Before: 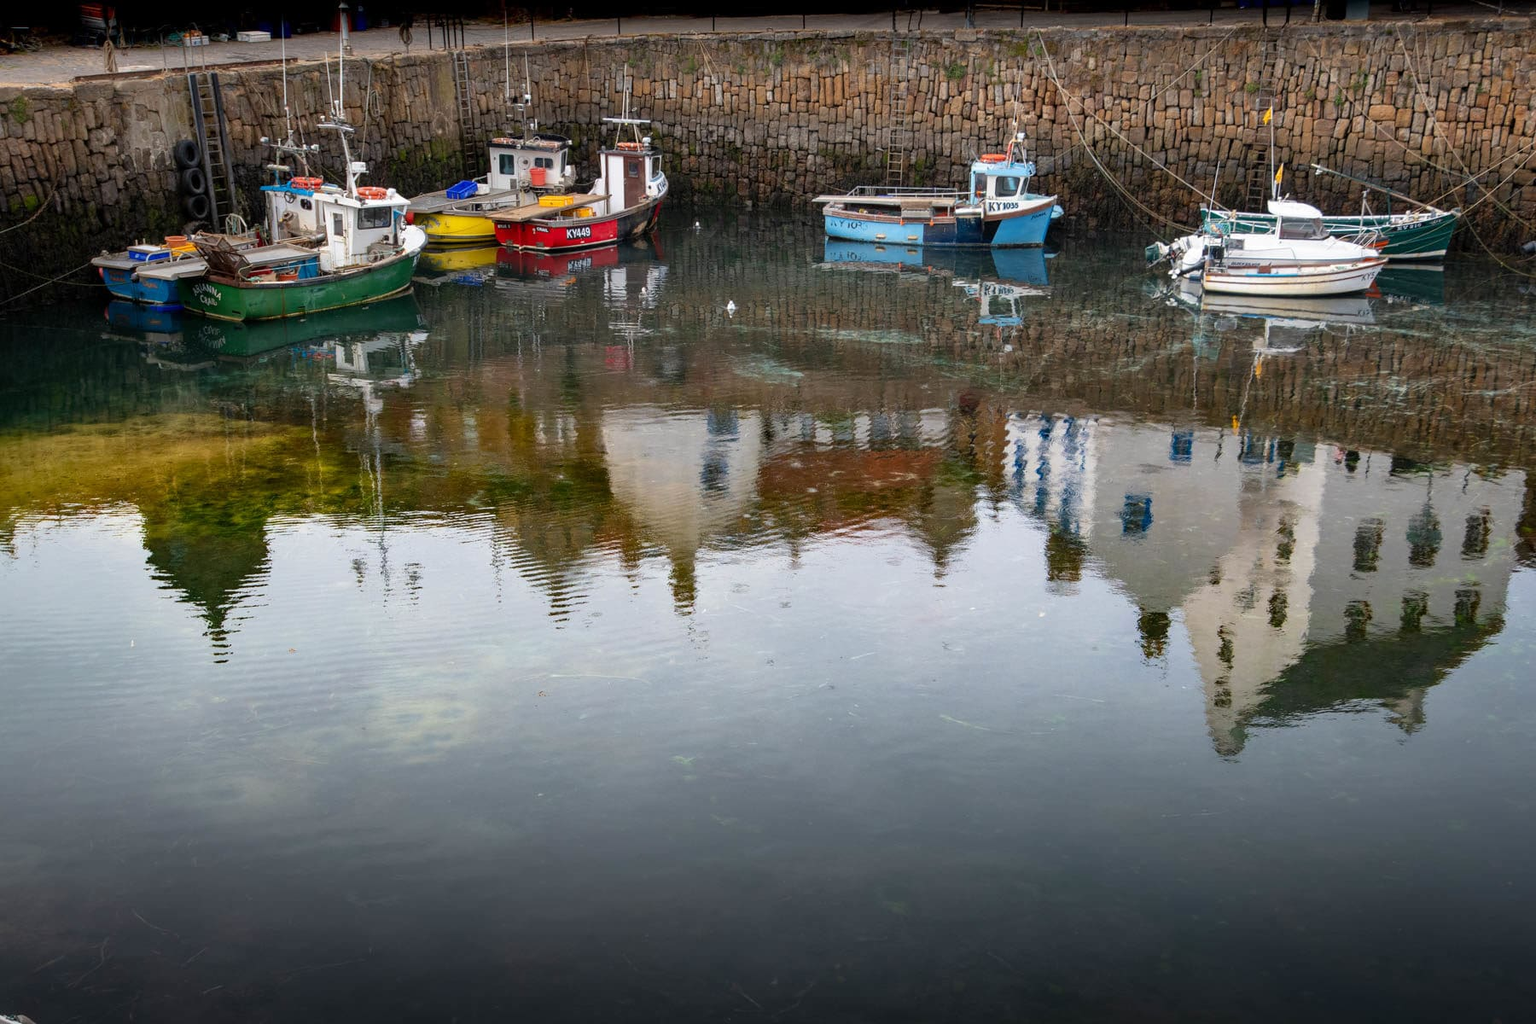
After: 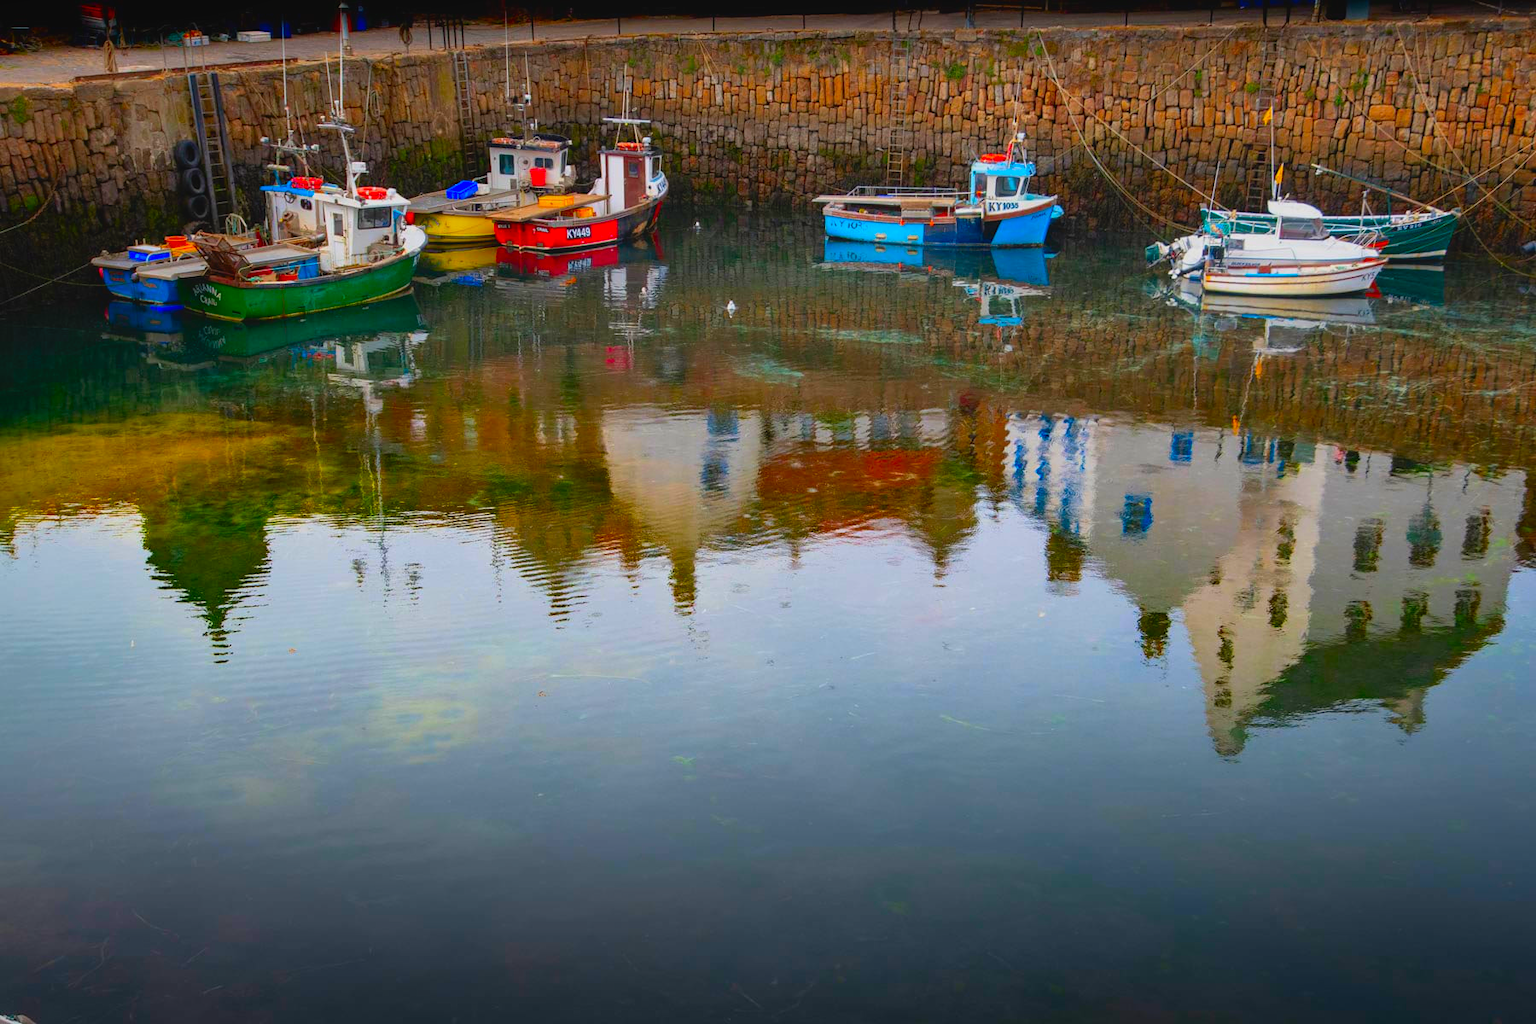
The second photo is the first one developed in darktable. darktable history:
color correction: highlights b* -0.035, saturation 2.16
local contrast: highlights 70%, shadows 66%, detail 80%, midtone range 0.322
